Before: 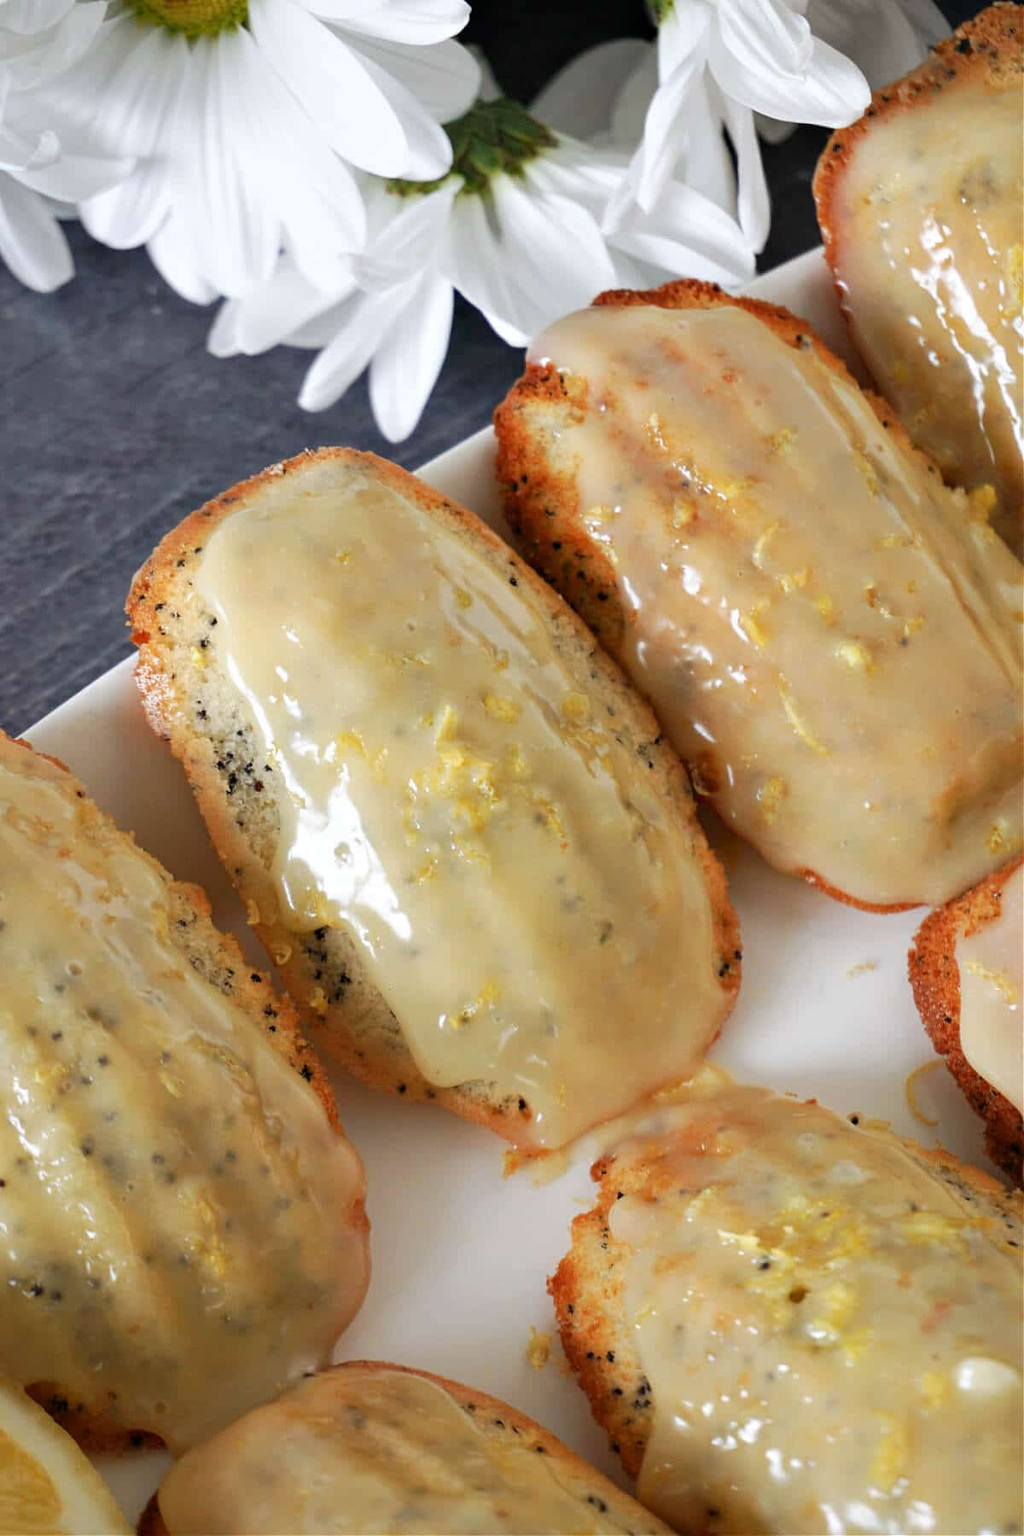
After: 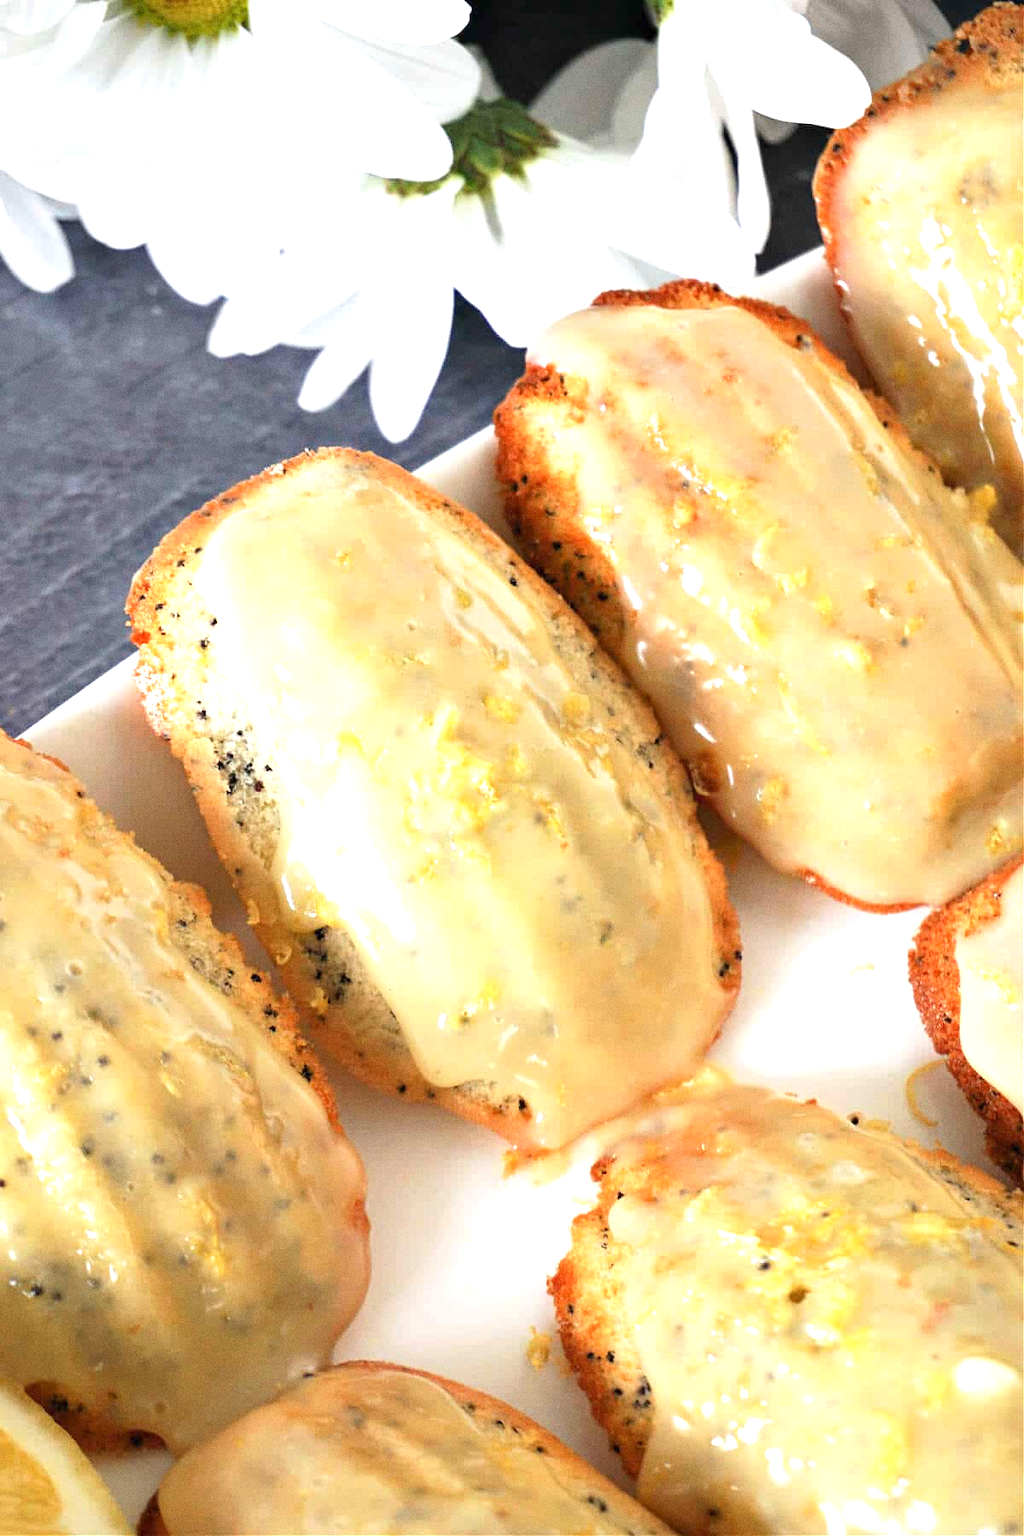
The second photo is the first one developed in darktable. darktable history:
exposure: black level correction 0, exposure 1.1 EV, compensate exposure bias true, compensate highlight preservation false
grain: on, module defaults
